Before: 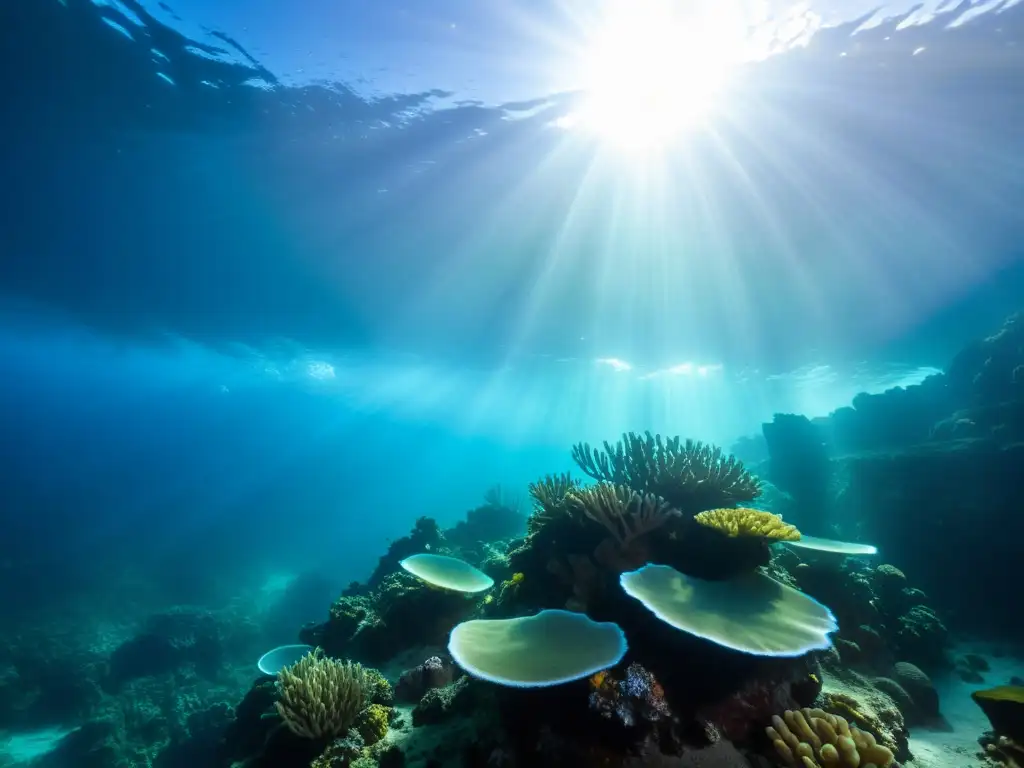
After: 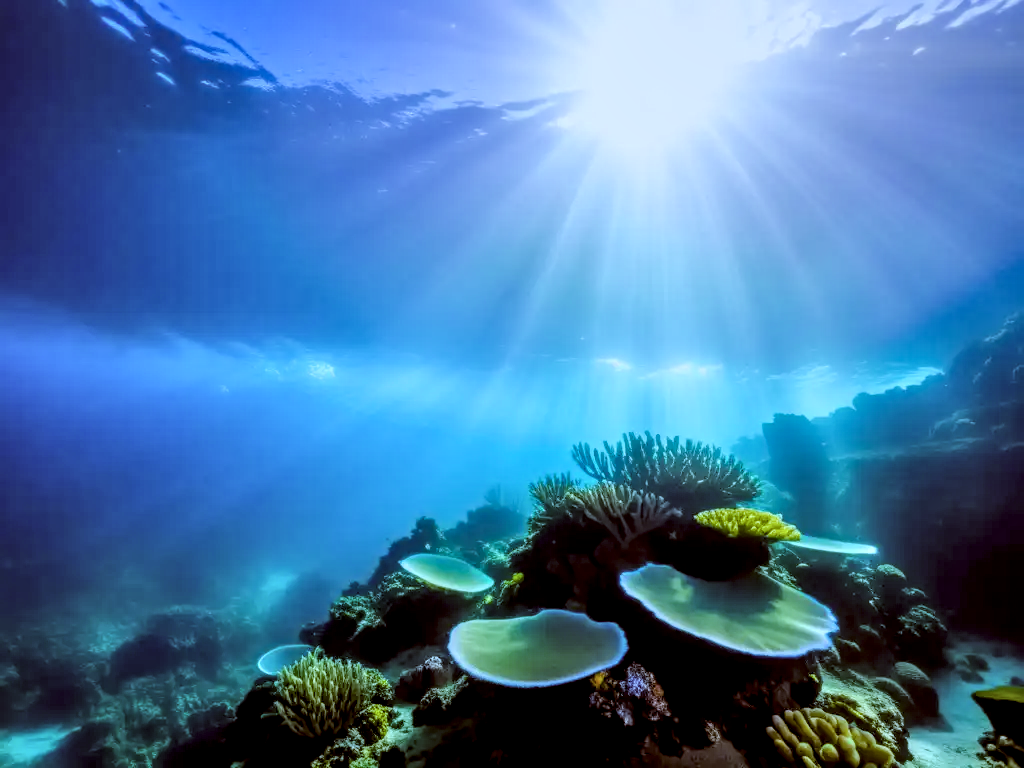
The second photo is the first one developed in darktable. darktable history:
filmic rgb: black relative exposure -5.83 EV, white relative exposure 3.4 EV, hardness 3.68
local contrast: highlights 60%, shadows 60%, detail 160%
white balance: red 0.871, blue 1.249
color balance: lift [1.001, 1.007, 1, 0.993], gamma [1.023, 1.026, 1.01, 0.974], gain [0.964, 1.059, 1.073, 0.927]
color balance rgb: perceptual saturation grading › global saturation 25%, perceptual brilliance grading › mid-tones 10%, perceptual brilliance grading › shadows 15%, global vibrance 20%
contrast equalizer: y [[0.5 ×6], [0.5 ×6], [0.5 ×6], [0 ×6], [0, 0, 0, 0.581, 0.011, 0]]
